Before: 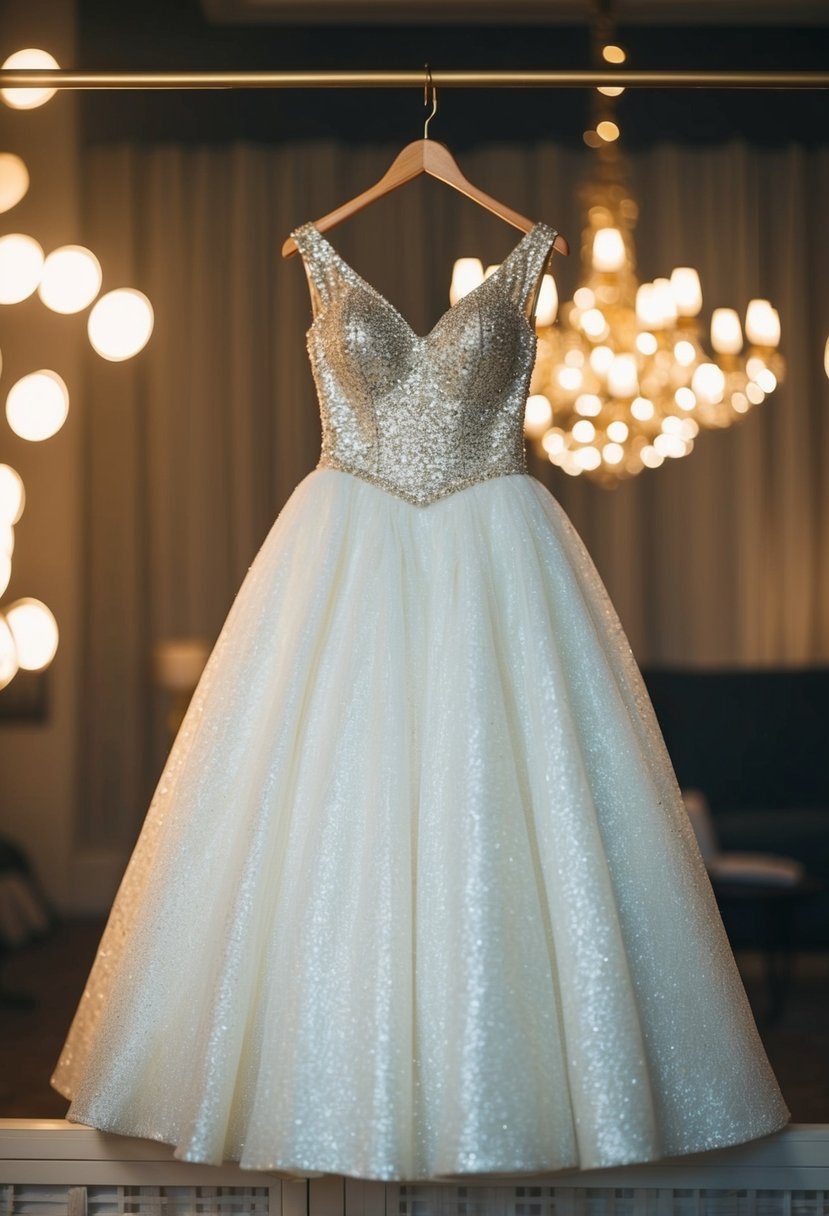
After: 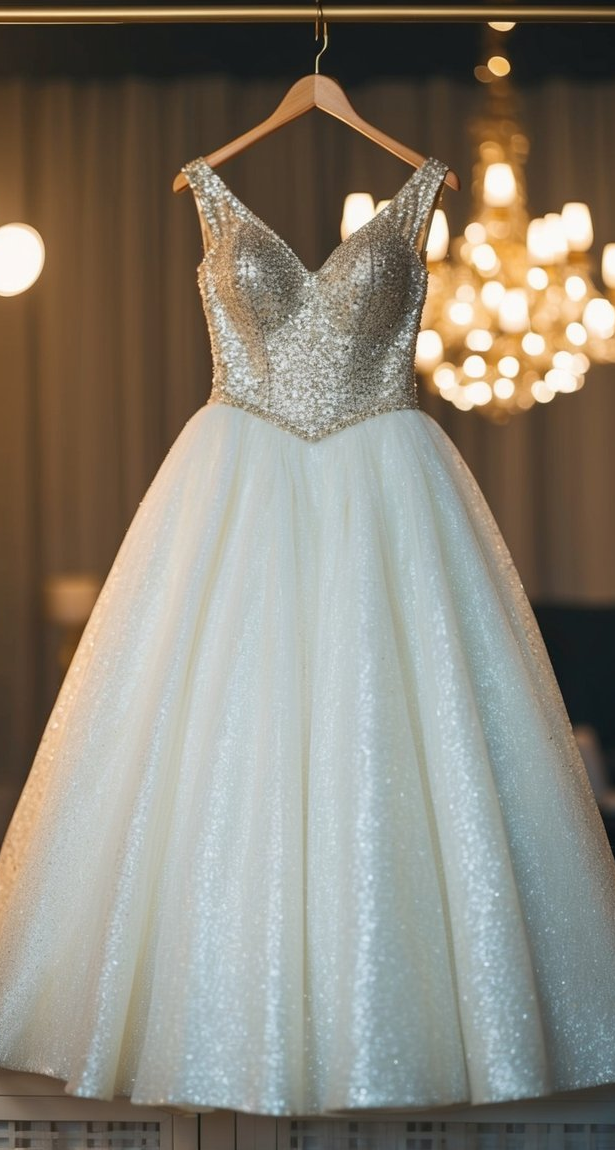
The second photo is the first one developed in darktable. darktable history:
crop and rotate: left 13.163%, top 5.384%, right 12.536%
